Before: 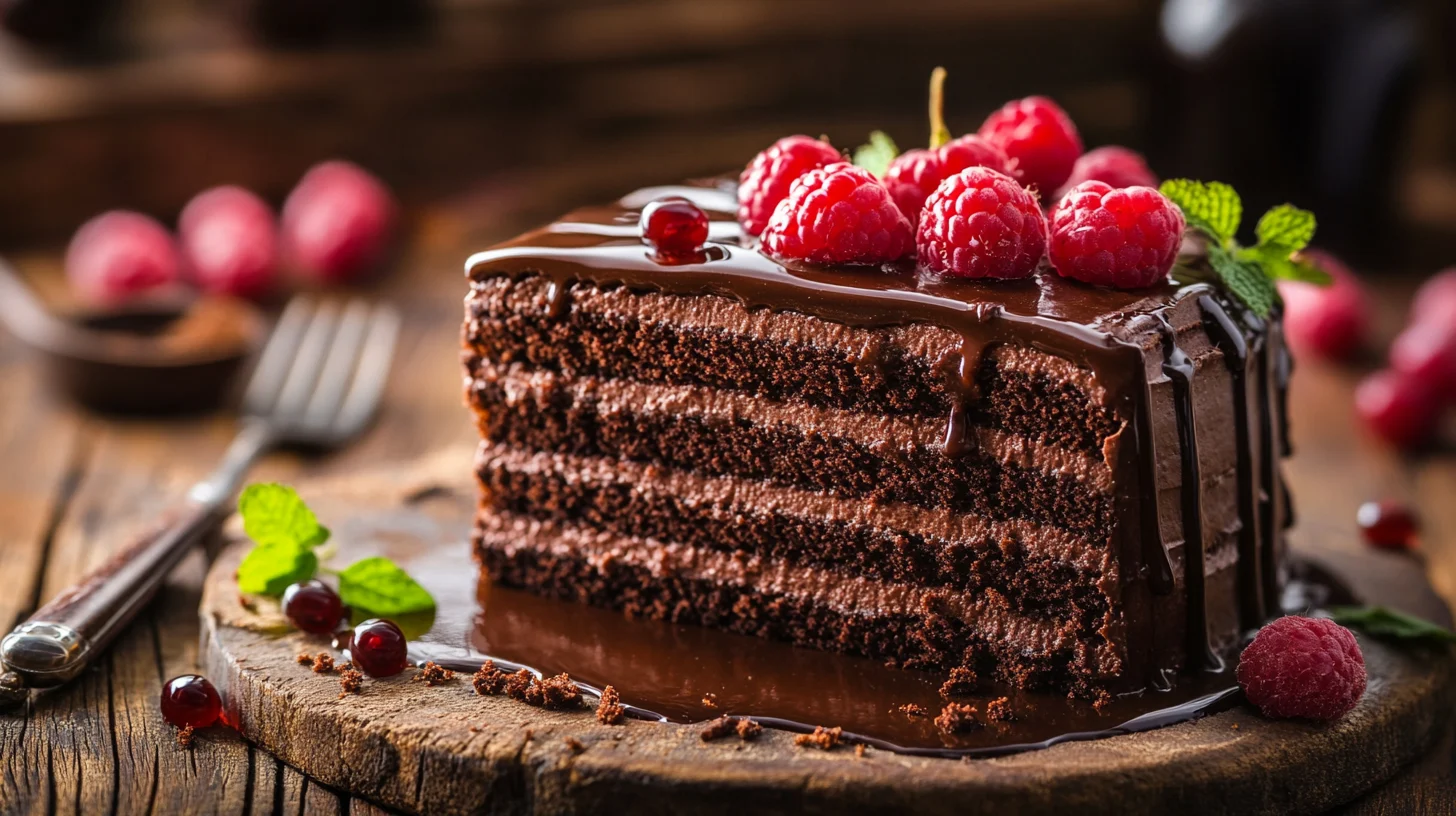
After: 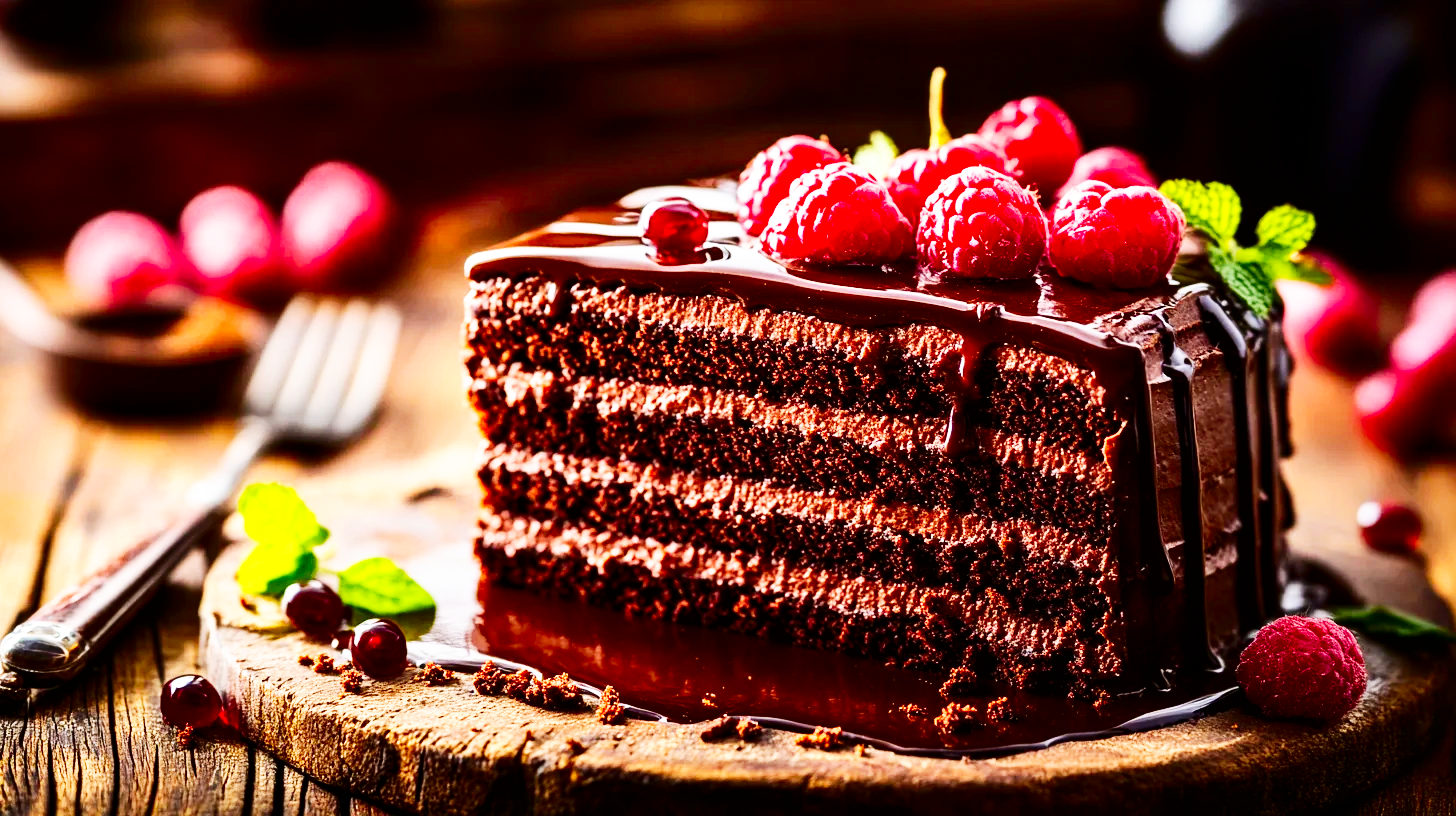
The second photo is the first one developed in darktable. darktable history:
contrast brightness saturation: contrast 0.19, brightness -0.11, saturation 0.21
base curve: curves: ch0 [(0, 0) (0.007, 0.004) (0.027, 0.03) (0.046, 0.07) (0.207, 0.54) (0.442, 0.872) (0.673, 0.972) (1, 1)], preserve colors none
